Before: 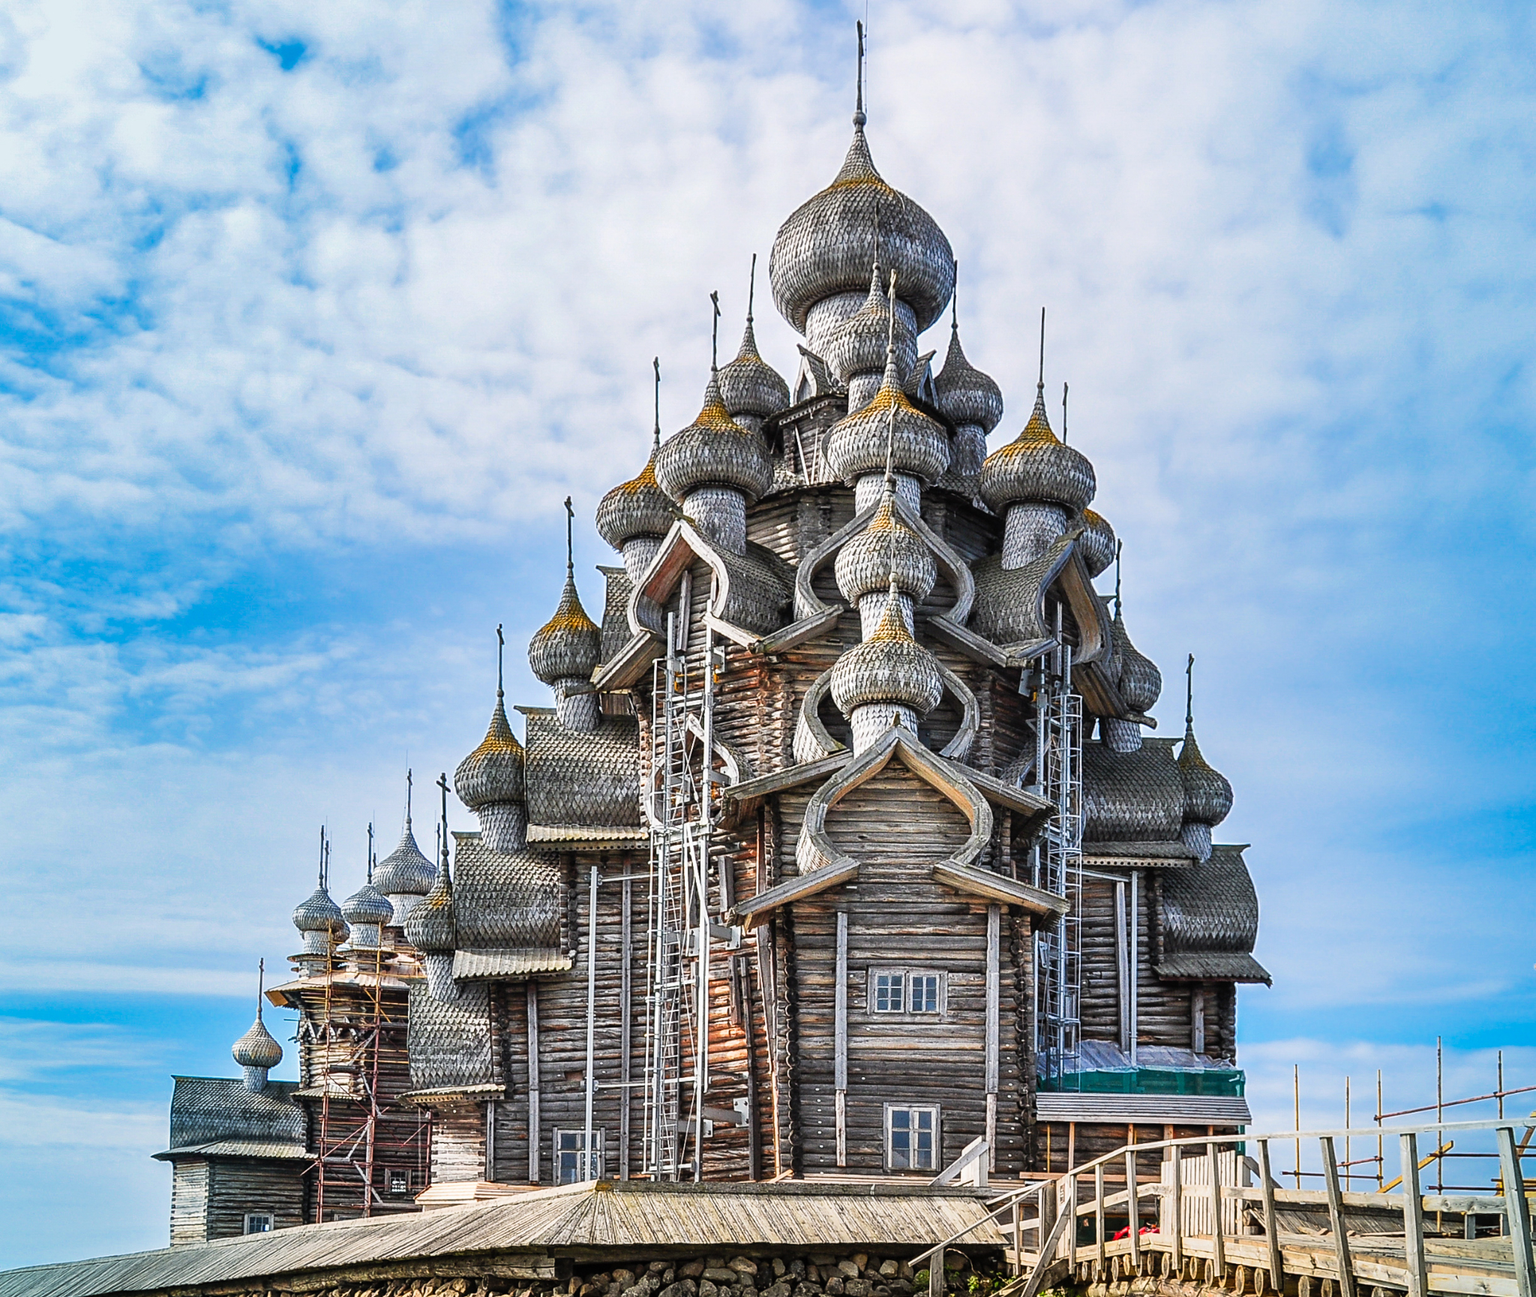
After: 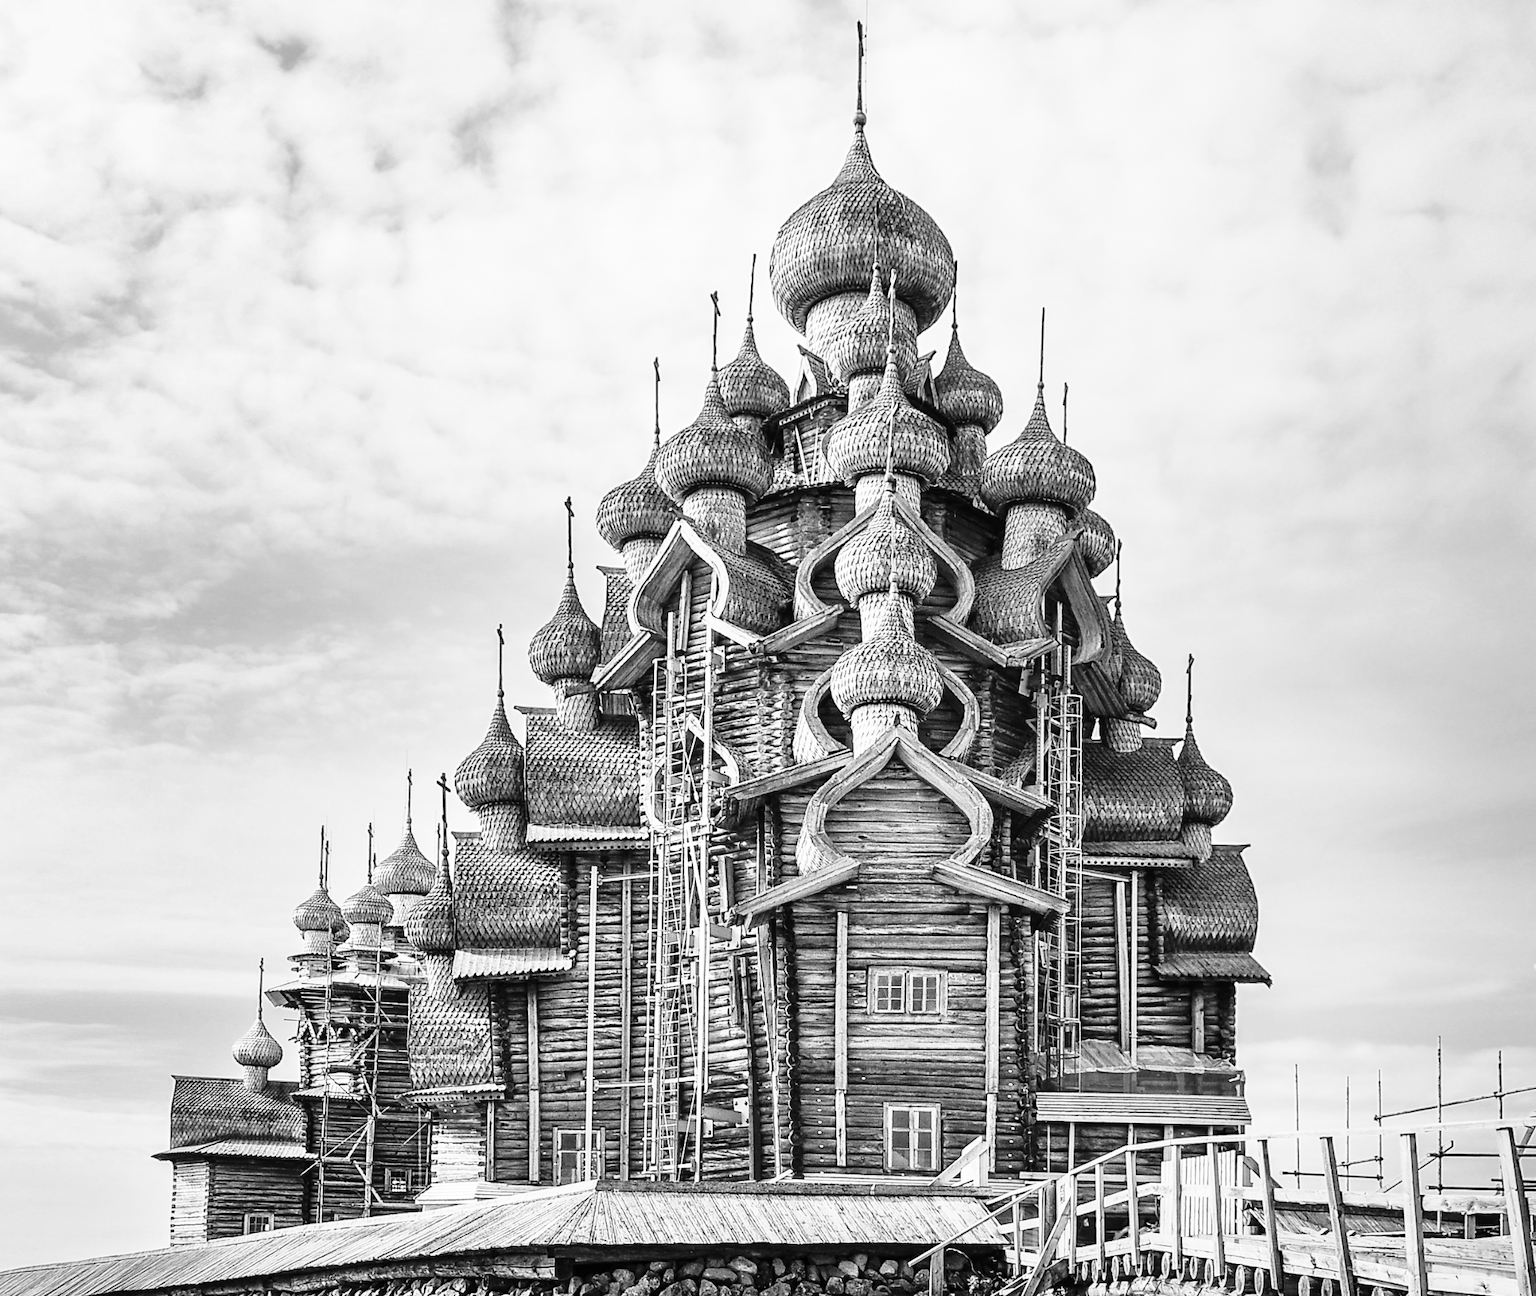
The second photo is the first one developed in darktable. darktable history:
base curve: curves: ch0 [(0, 0) (0.028, 0.03) (0.121, 0.232) (0.46, 0.748) (0.859, 0.968) (1, 1)], preserve colors none
white balance: red 0.98, blue 1.034
monochrome: on, module defaults
